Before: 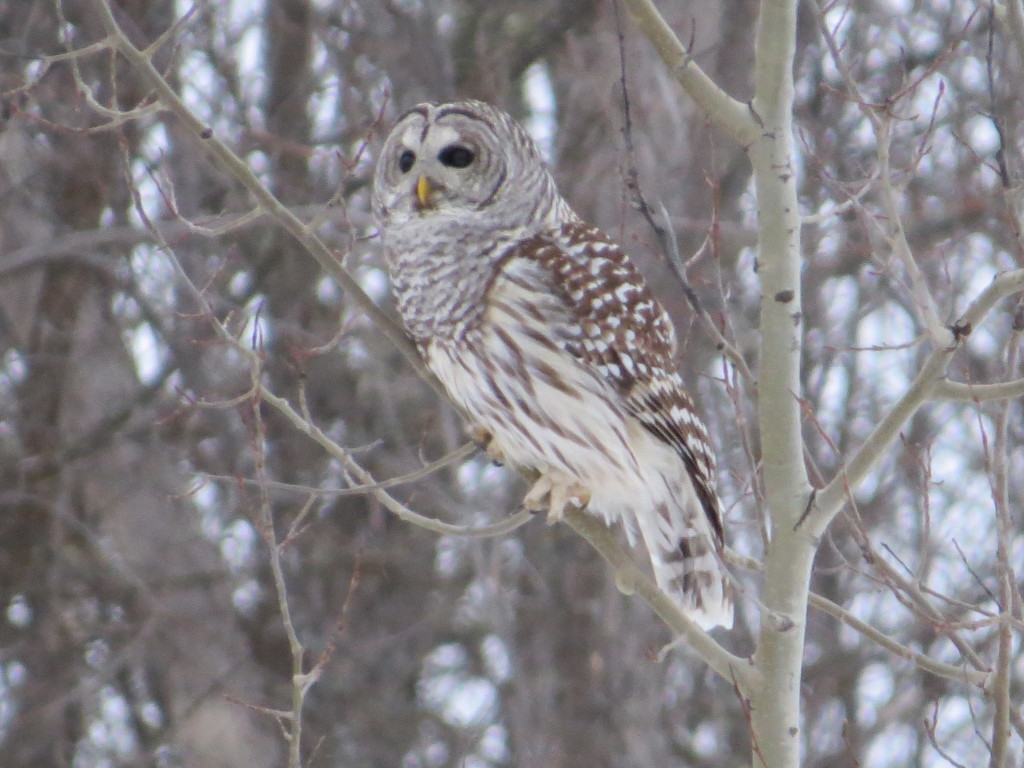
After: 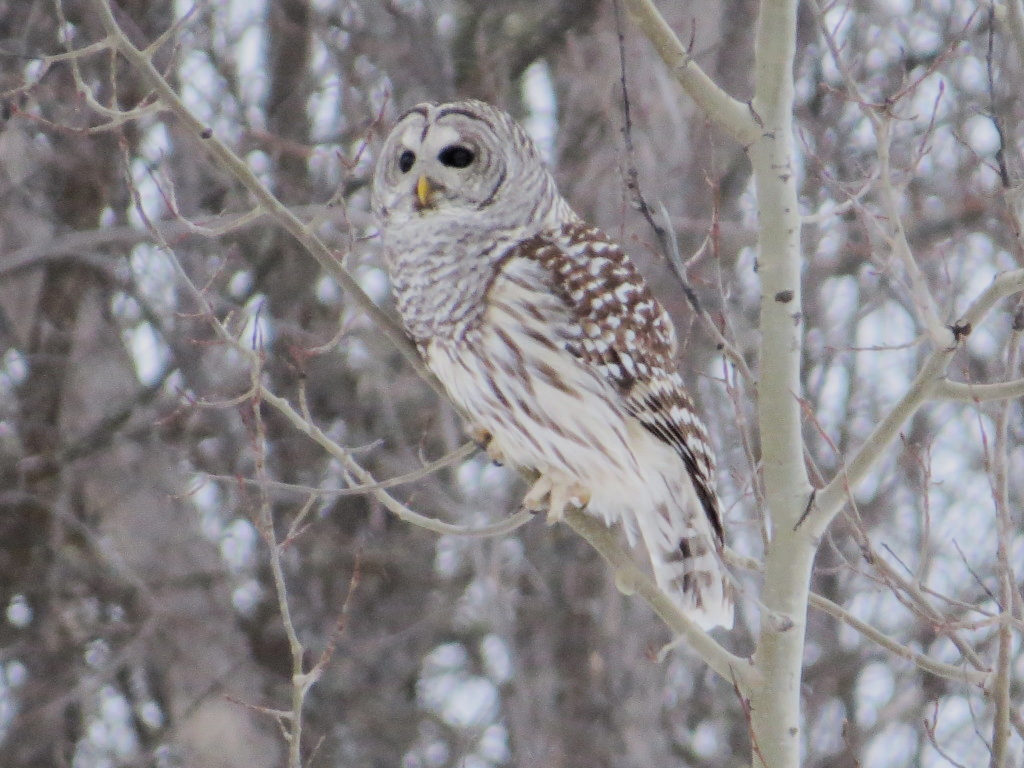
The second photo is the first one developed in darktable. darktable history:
filmic rgb: black relative exposure -7.65 EV, white relative exposure 4.56 EV, hardness 3.61
tone equalizer: -8 EV -0.406 EV, -7 EV -0.415 EV, -6 EV -0.304 EV, -5 EV -0.21 EV, -3 EV 0.24 EV, -2 EV 0.305 EV, -1 EV 0.392 EV, +0 EV 0.413 EV, edges refinement/feathering 500, mask exposure compensation -1.57 EV, preserve details no
